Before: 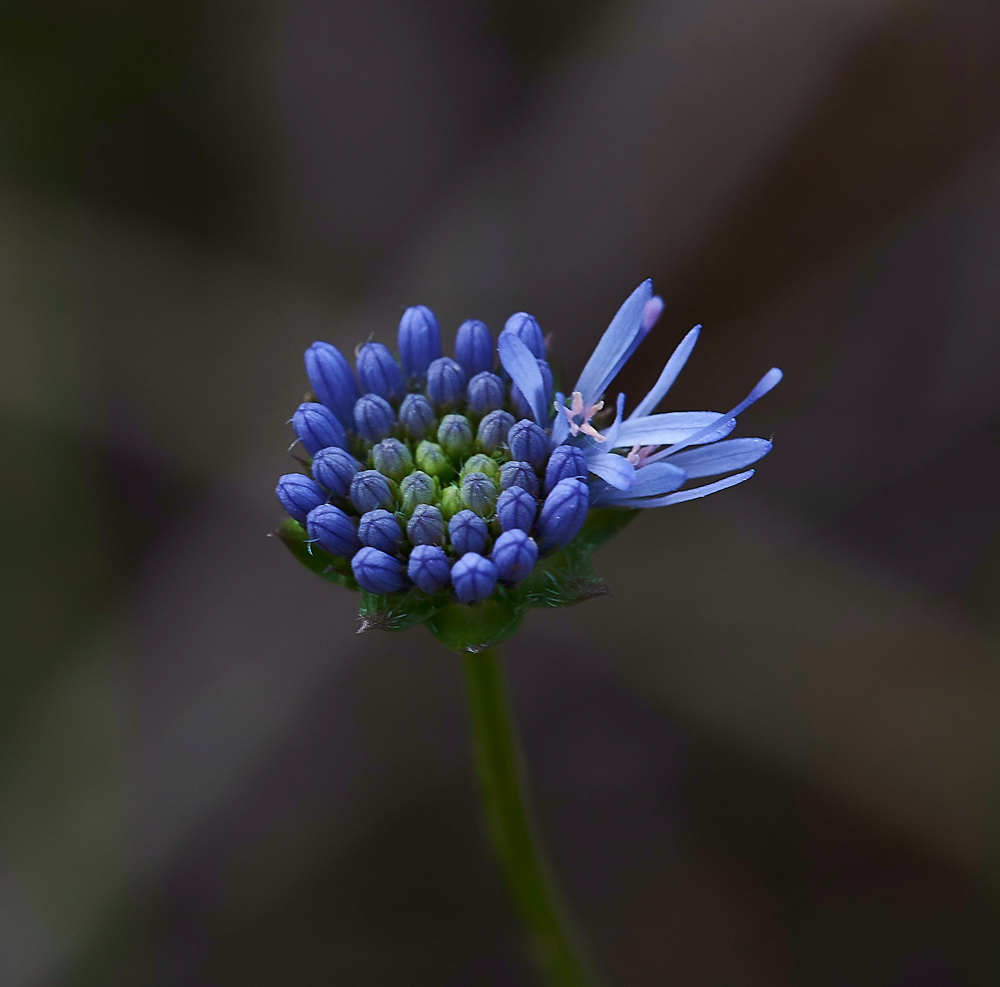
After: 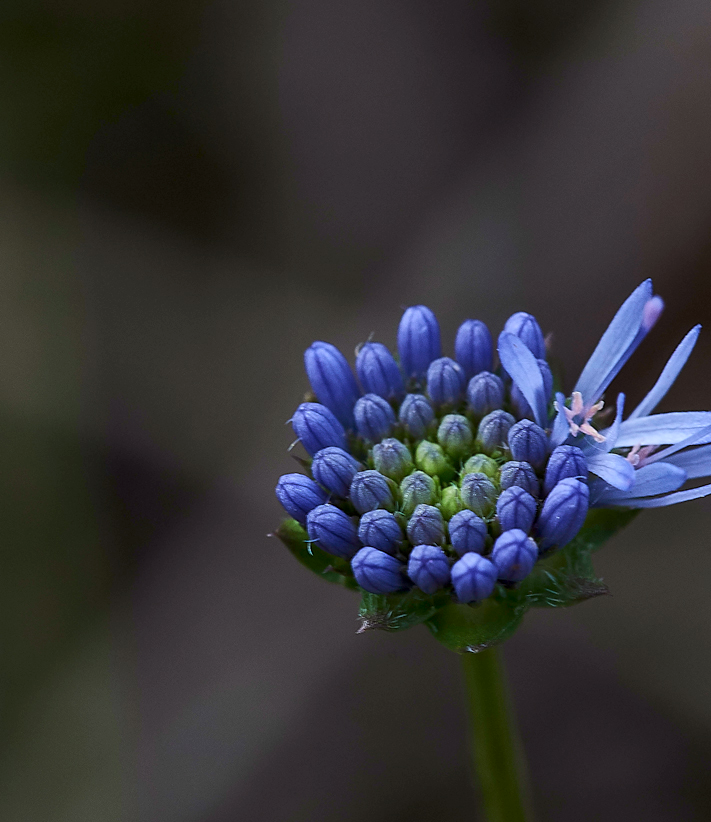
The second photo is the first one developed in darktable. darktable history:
crop: right 28.885%, bottom 16.626%
color balance rgb: global vibrance 10%
local contrast: on, module defaults
